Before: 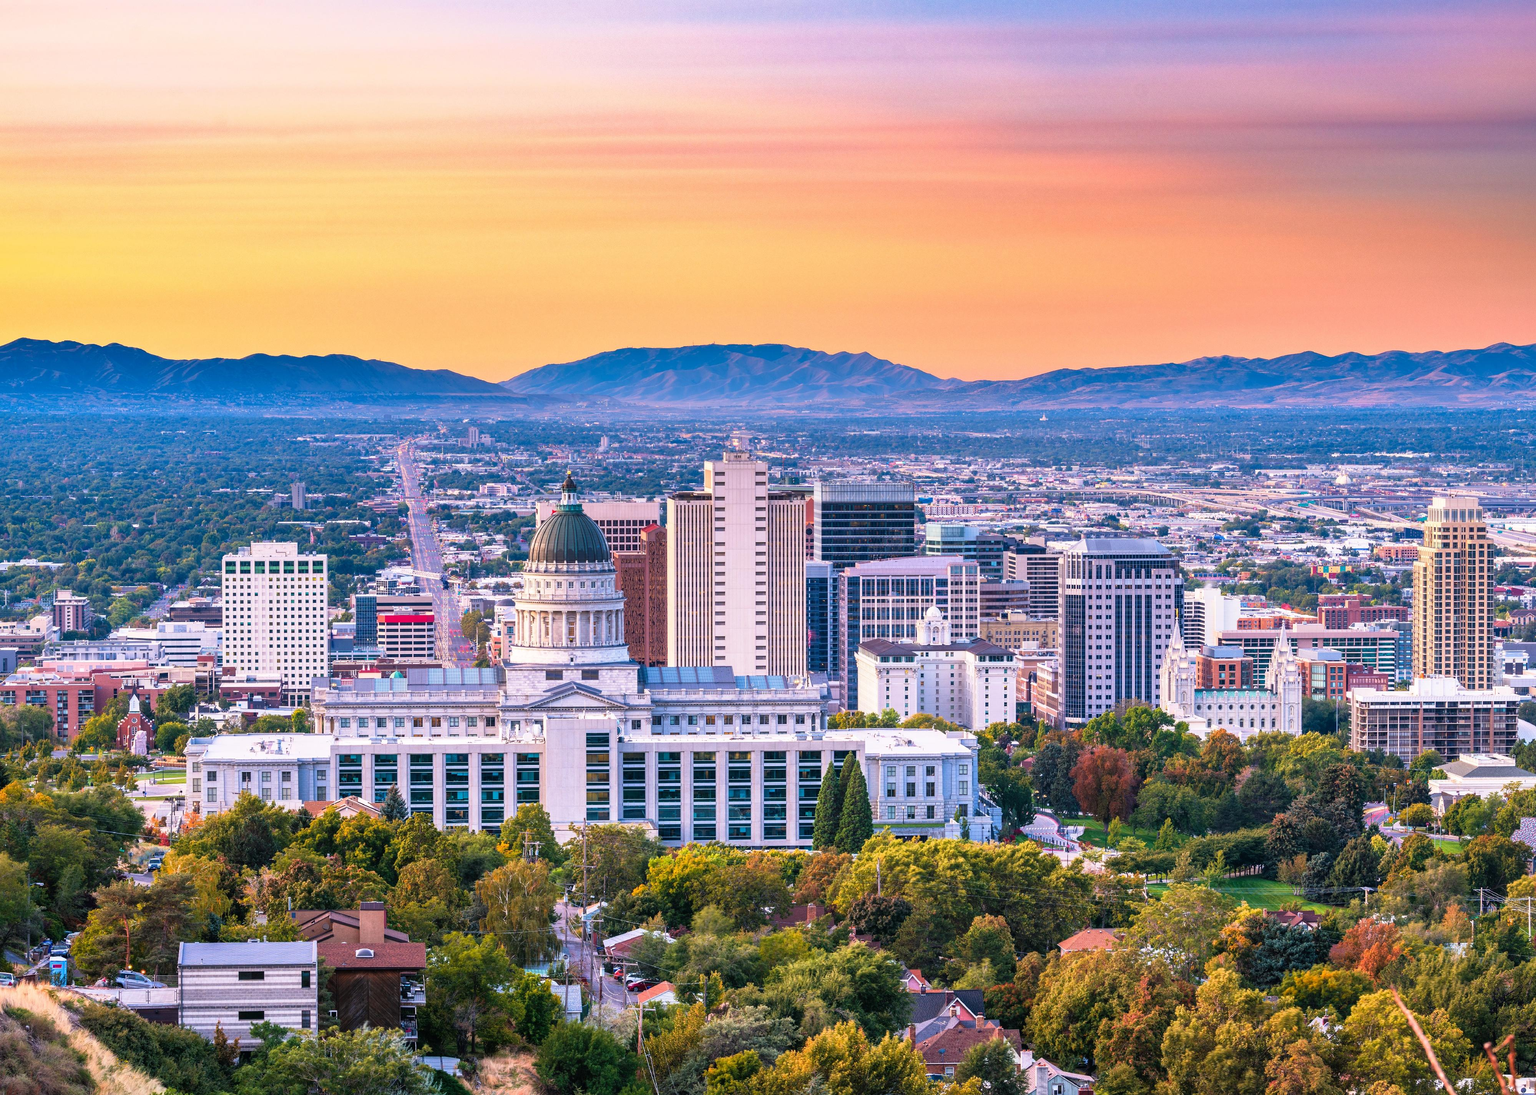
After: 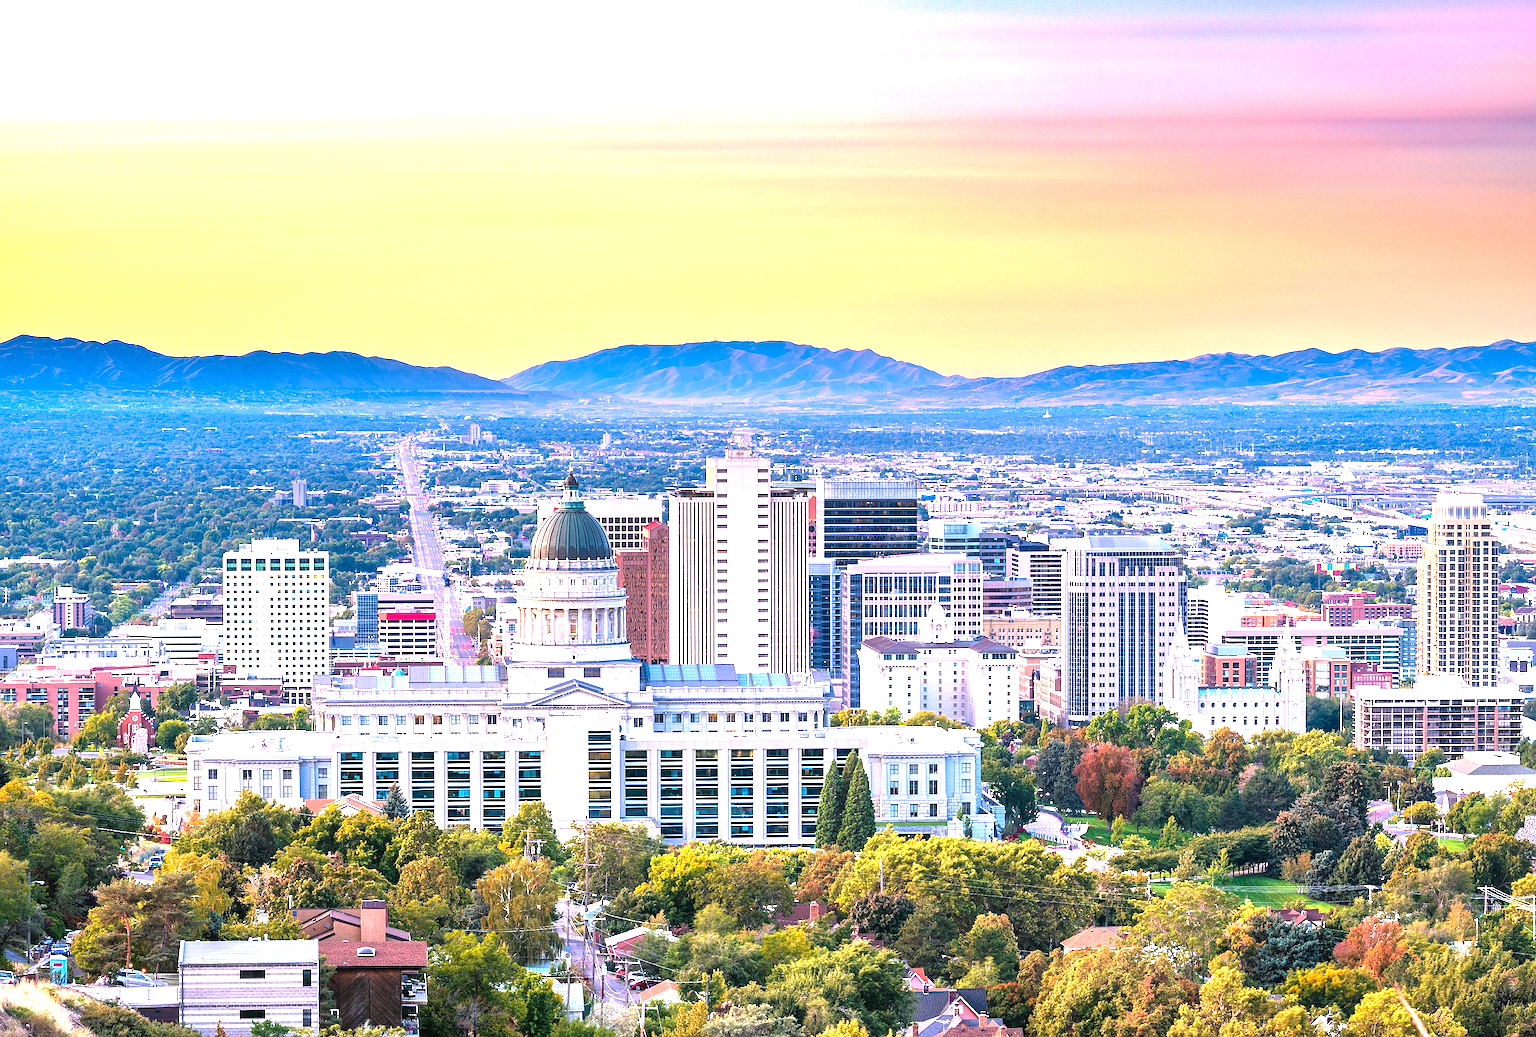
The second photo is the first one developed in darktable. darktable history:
crop: top 0.448%, right 0.264%, bottom 5.045%
sharpen: amount 0.55
exposure: exposure 1.089 EV, compensate highlight preservation false
